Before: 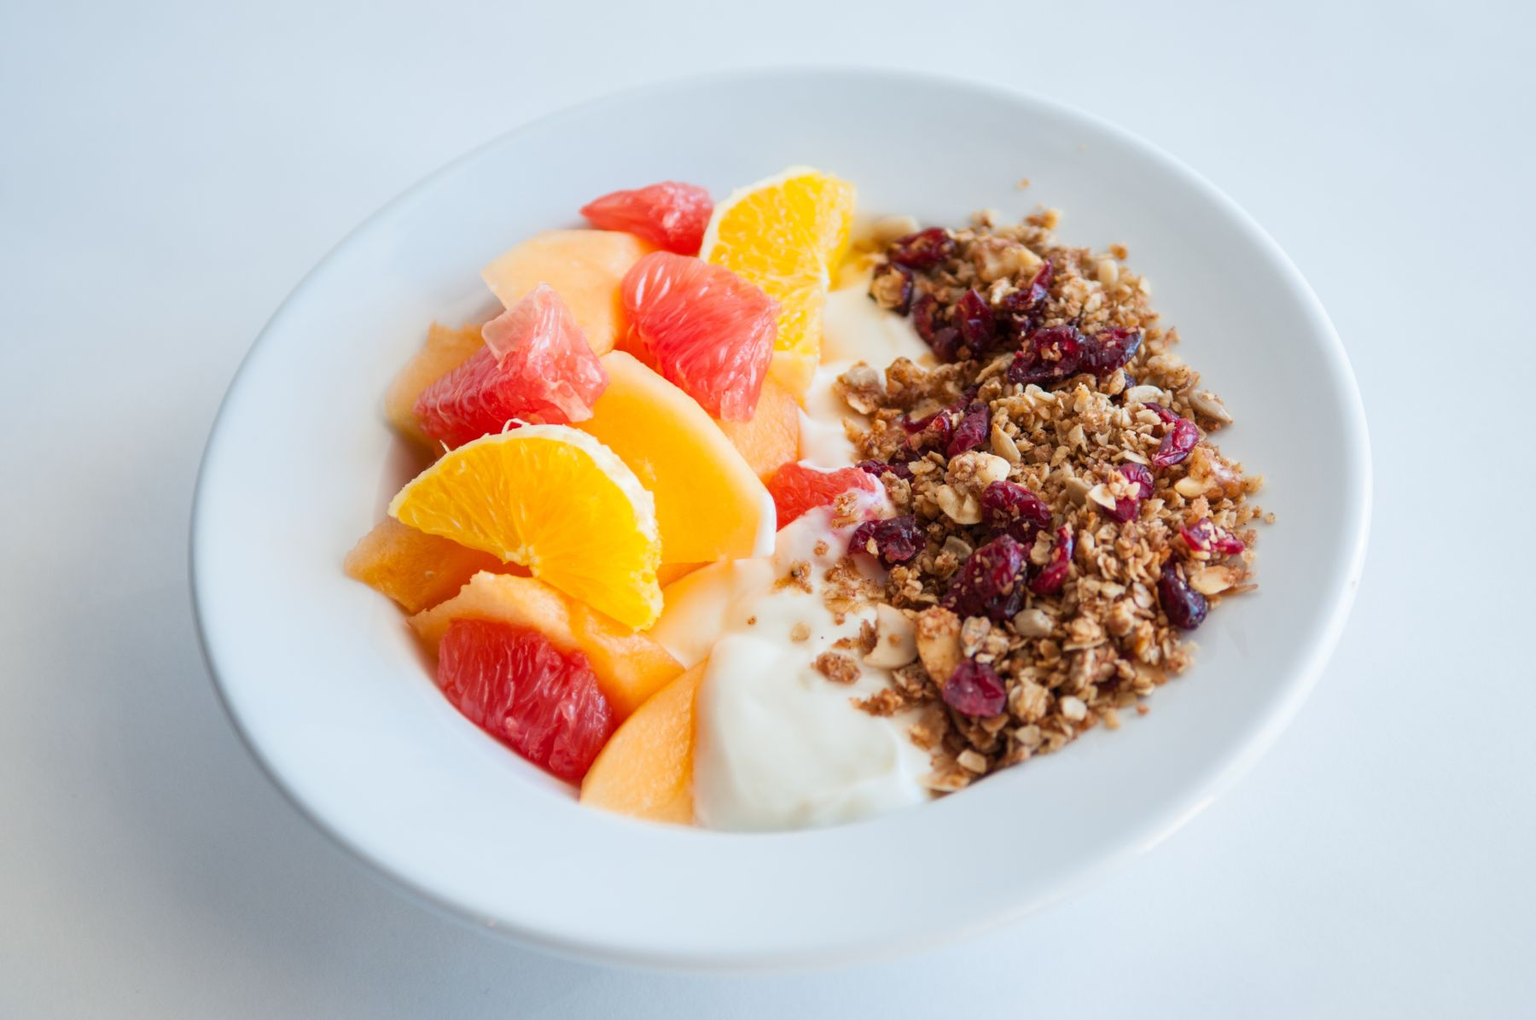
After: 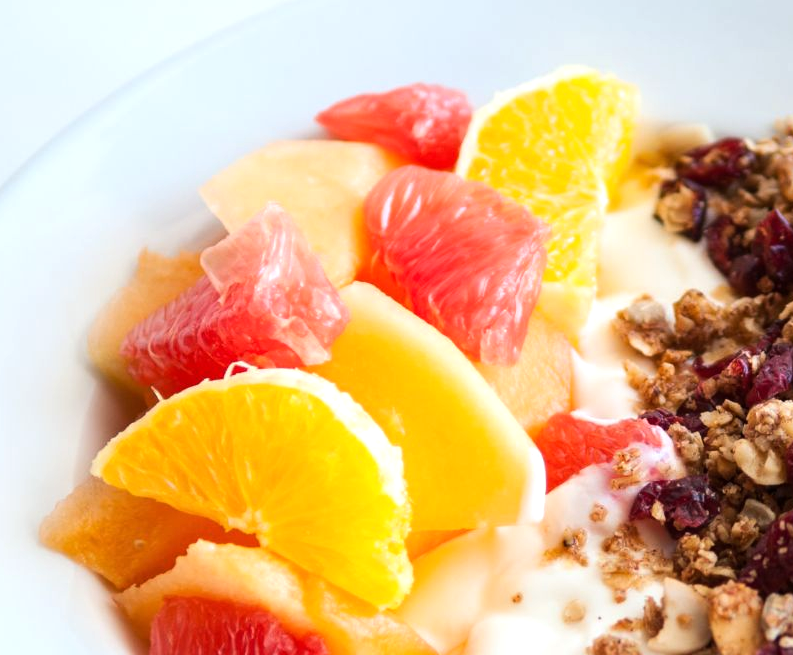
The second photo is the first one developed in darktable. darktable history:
tone equalizer: -8 EV -0.417 EV, -7 EV -0.389 EV, -6 EV -0.333 EV, -5 EV -0.222 EV, -3 EV 0.222 EV, -2 EV 0.333 EV, -1 EV 0.389 EV, +0 EV 0.417 EV, edges refinement/feathering 500, mask exposure compensation -1.57 EV, preserve details no
crop: left 20.248%, top 10.86%, right 35.675%, bottom 34.321%
